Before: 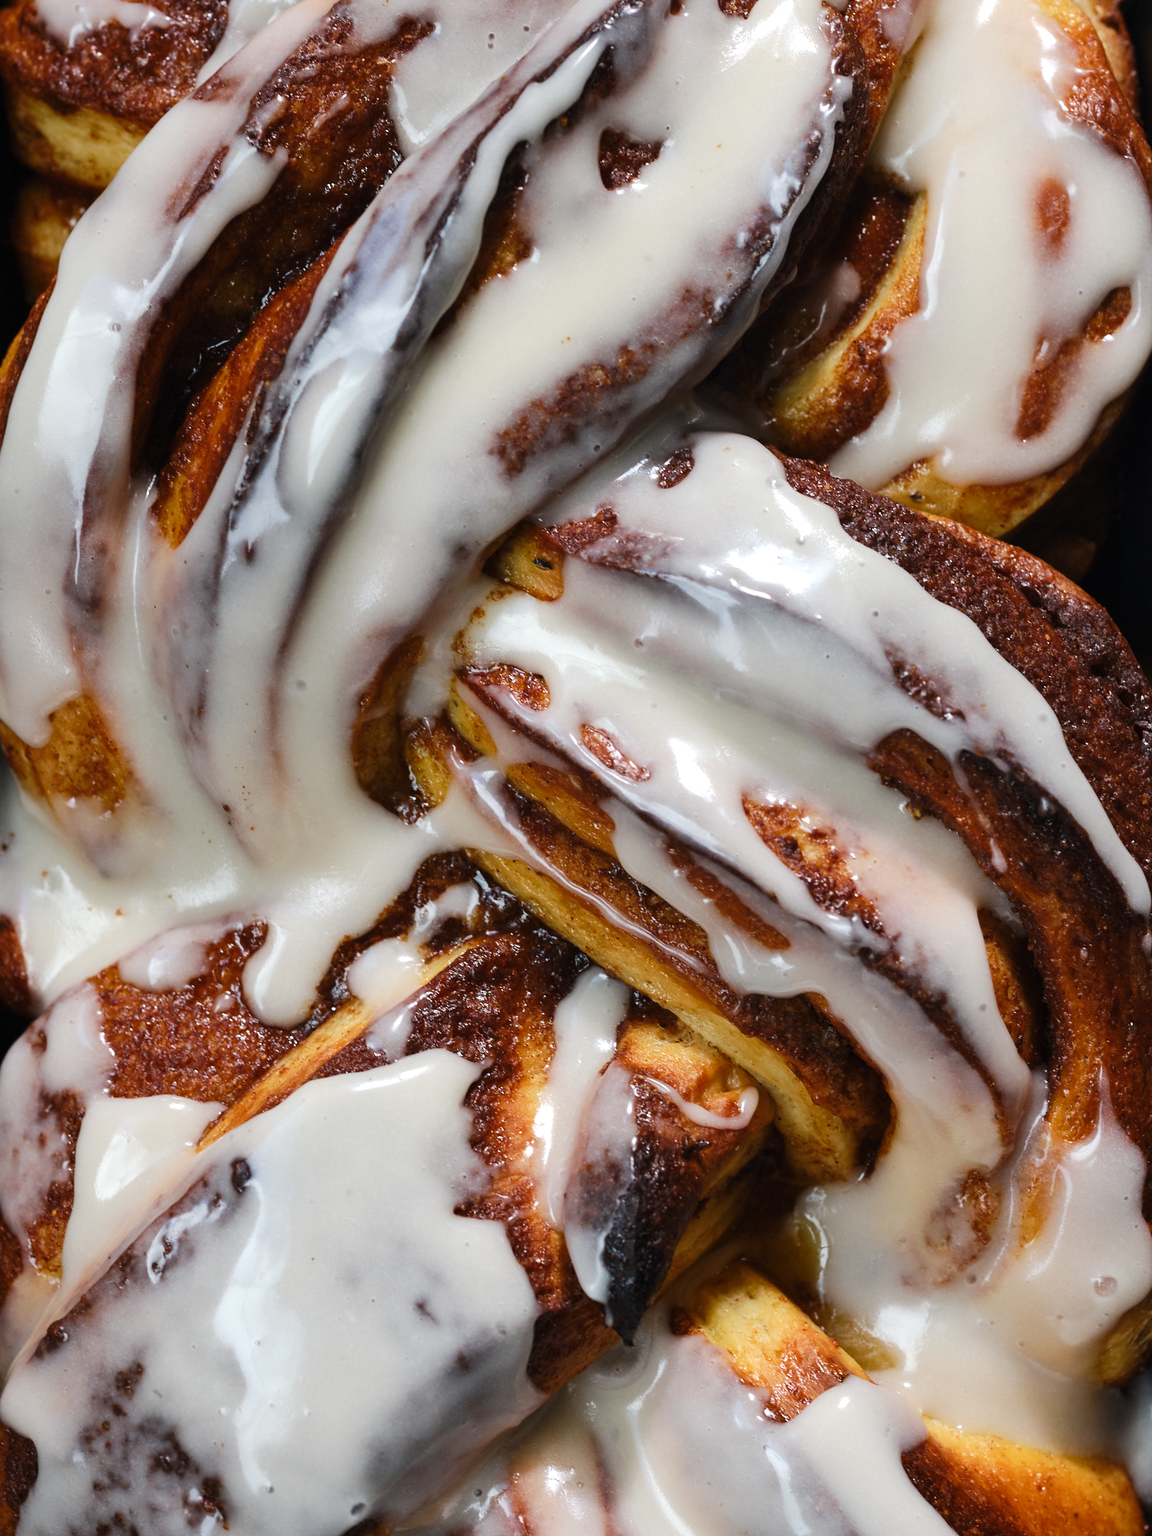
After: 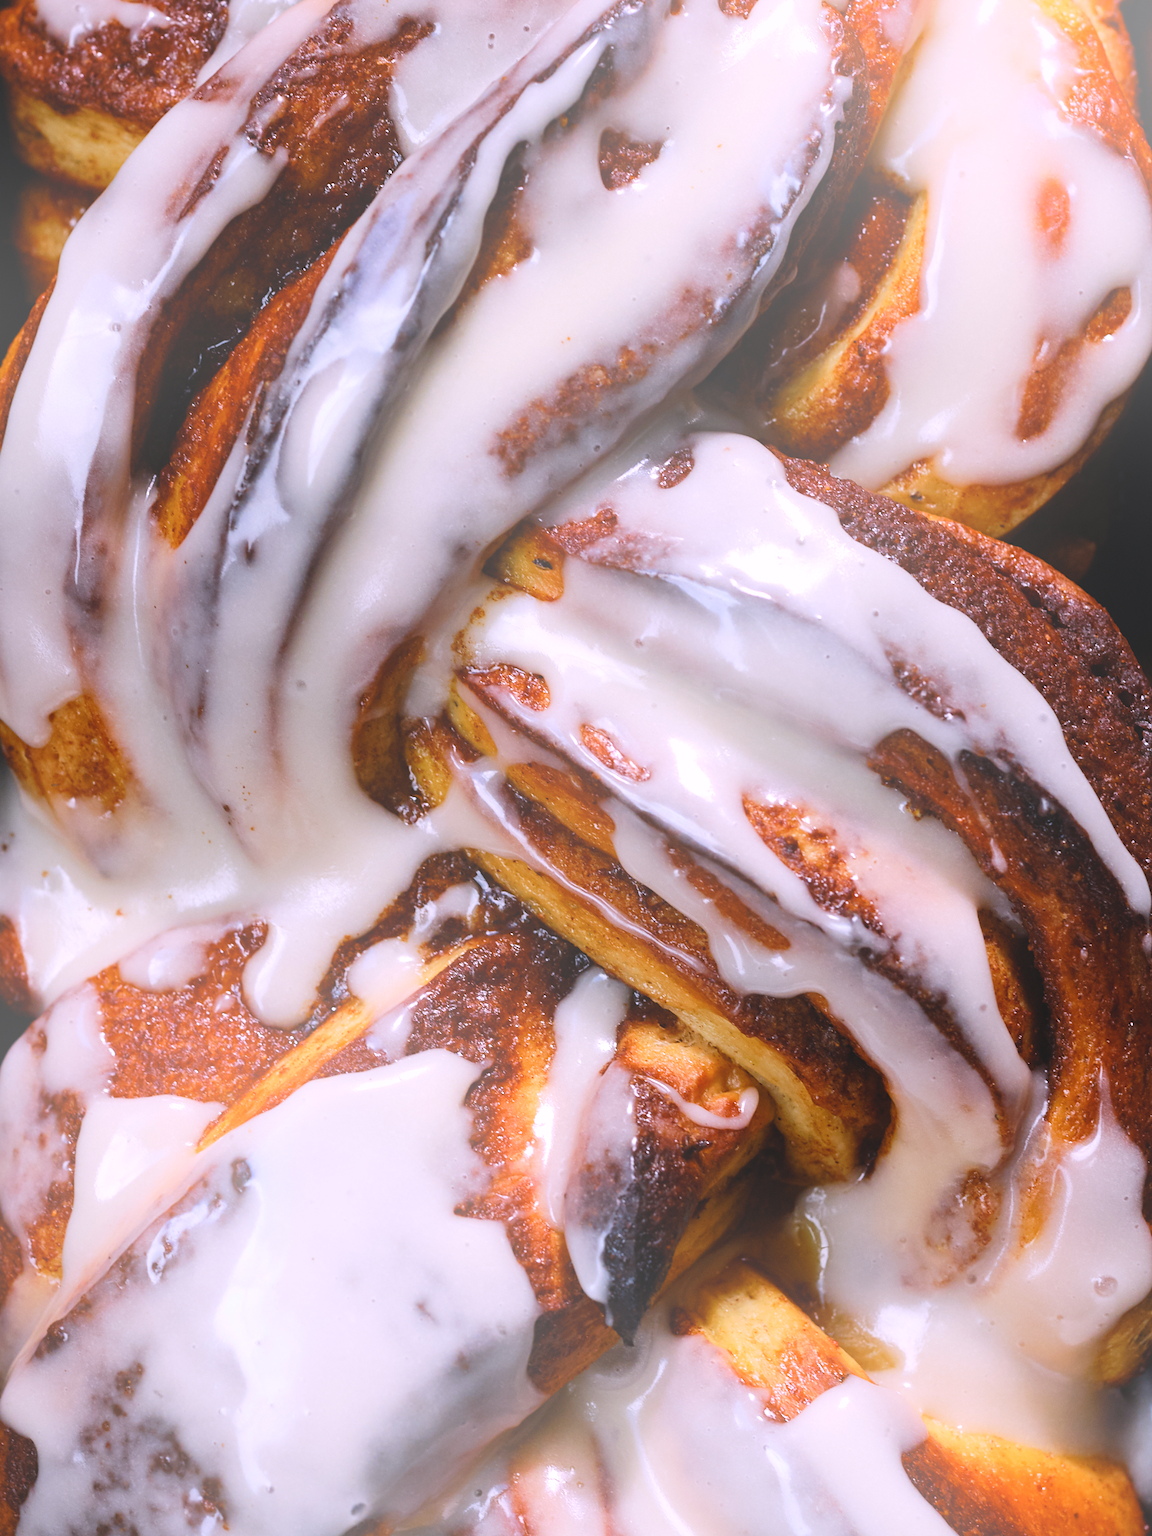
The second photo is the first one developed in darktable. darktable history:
bloom: size 40%
white balance: red 1.066, blue 1.119
